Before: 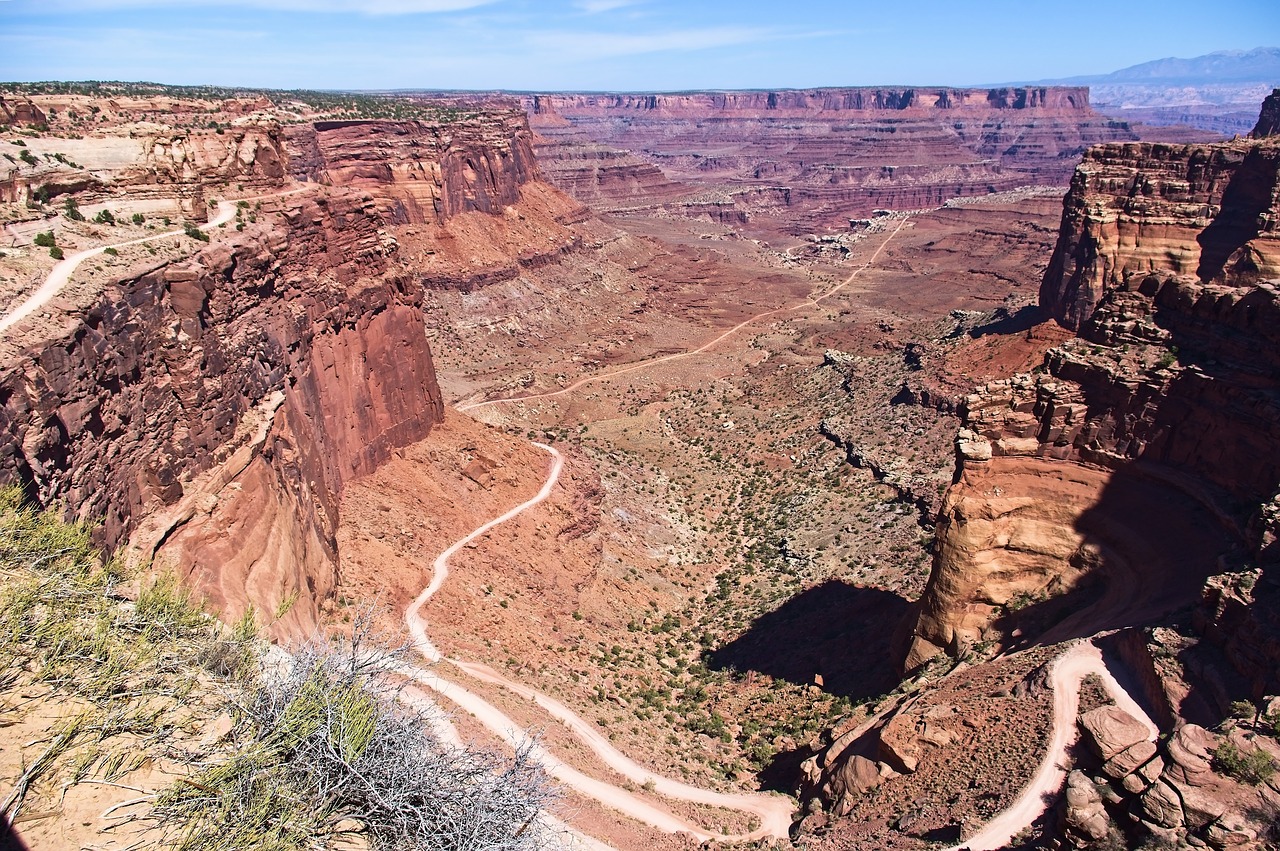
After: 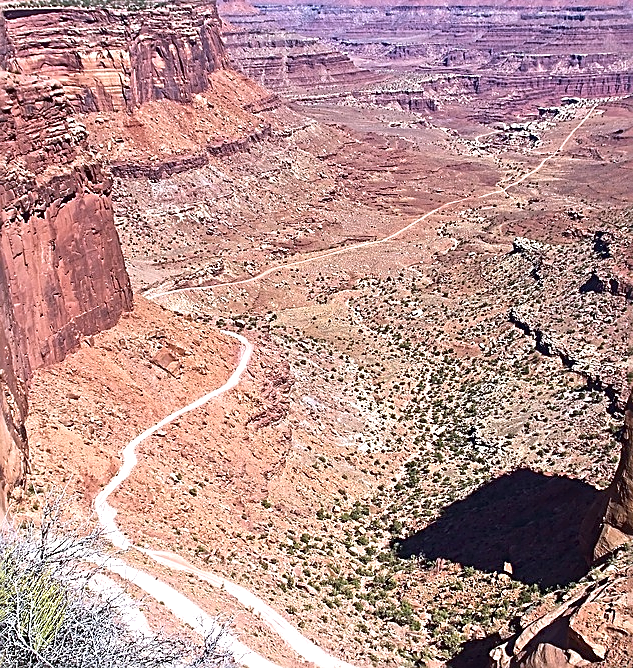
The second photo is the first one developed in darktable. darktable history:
crop and rotate: angle 0.02°, left 24.353%, top 13.219%, right 26.156%, bottom 8.224%
white balance: red 0.984, blue 1.059
sharpen: amount 0.901
exposure: black level correction 0.001, exposure 0.5 EV, compensate exposure bias true, compensate highlight preservation false
contrast brightness saturation: saturation -0.05
